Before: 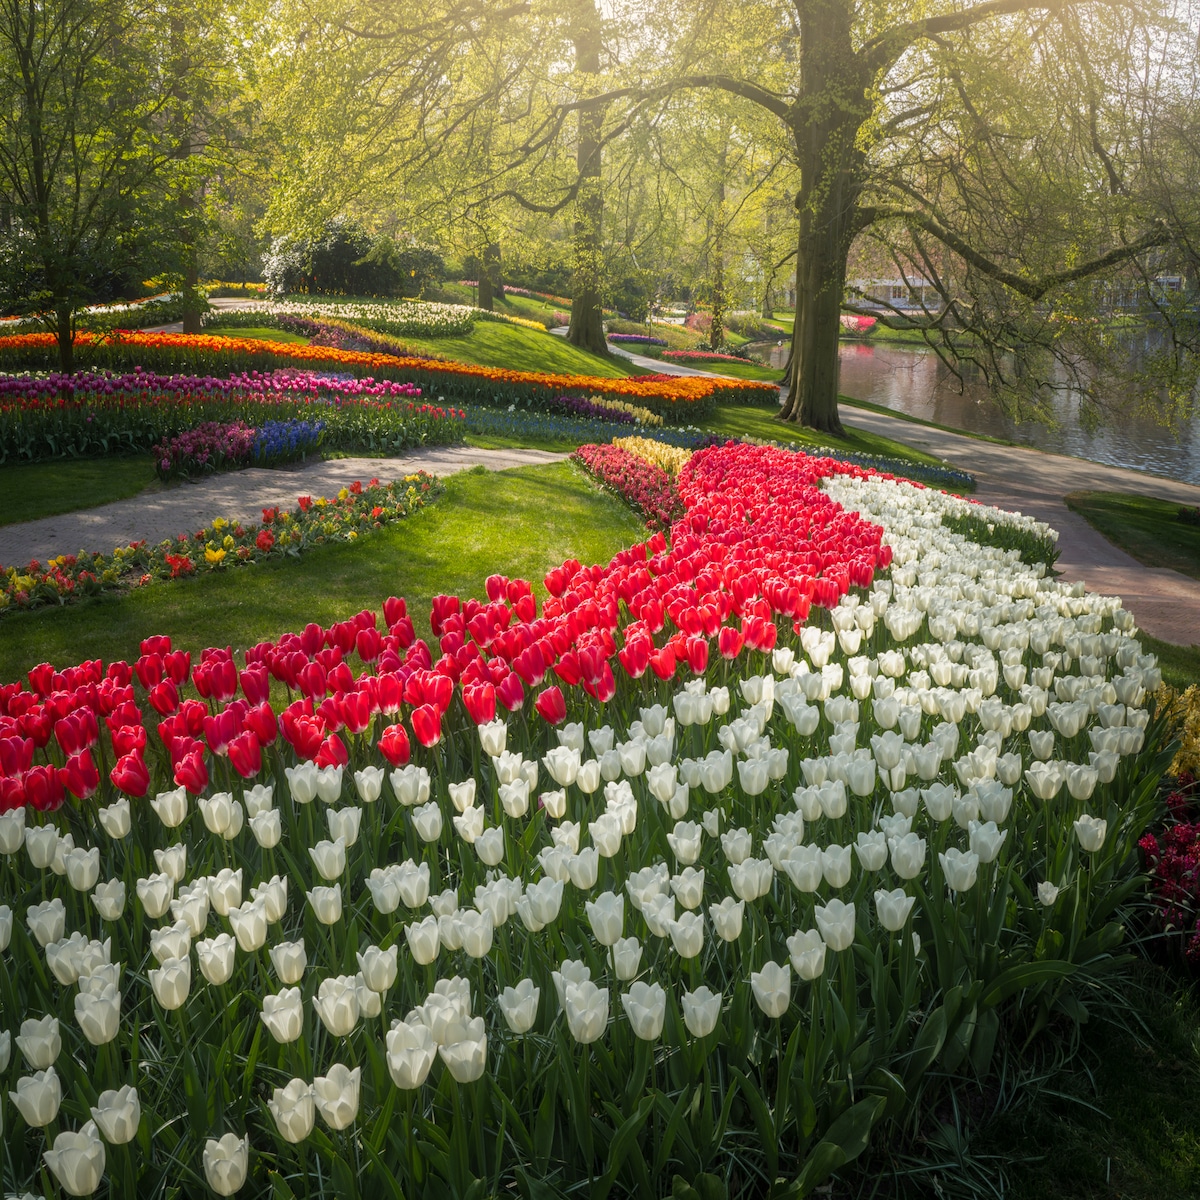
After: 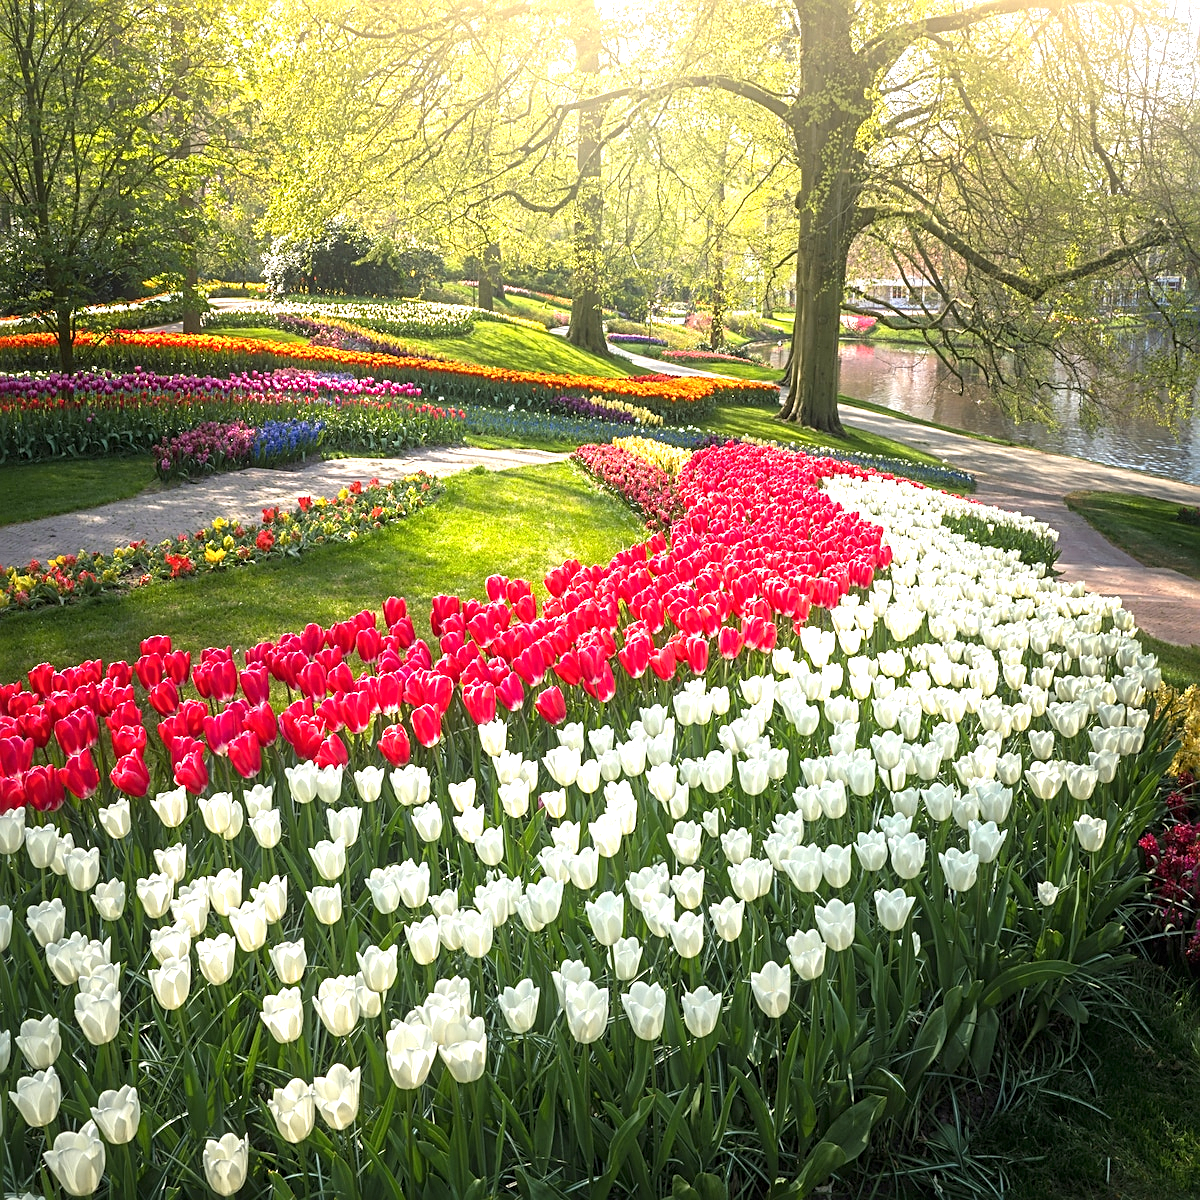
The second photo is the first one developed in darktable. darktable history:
sharpen: radius 2.535, amount 0.627
exposure: black level correction 0, exposure 1.199 EV, compensate highlight preservation false
